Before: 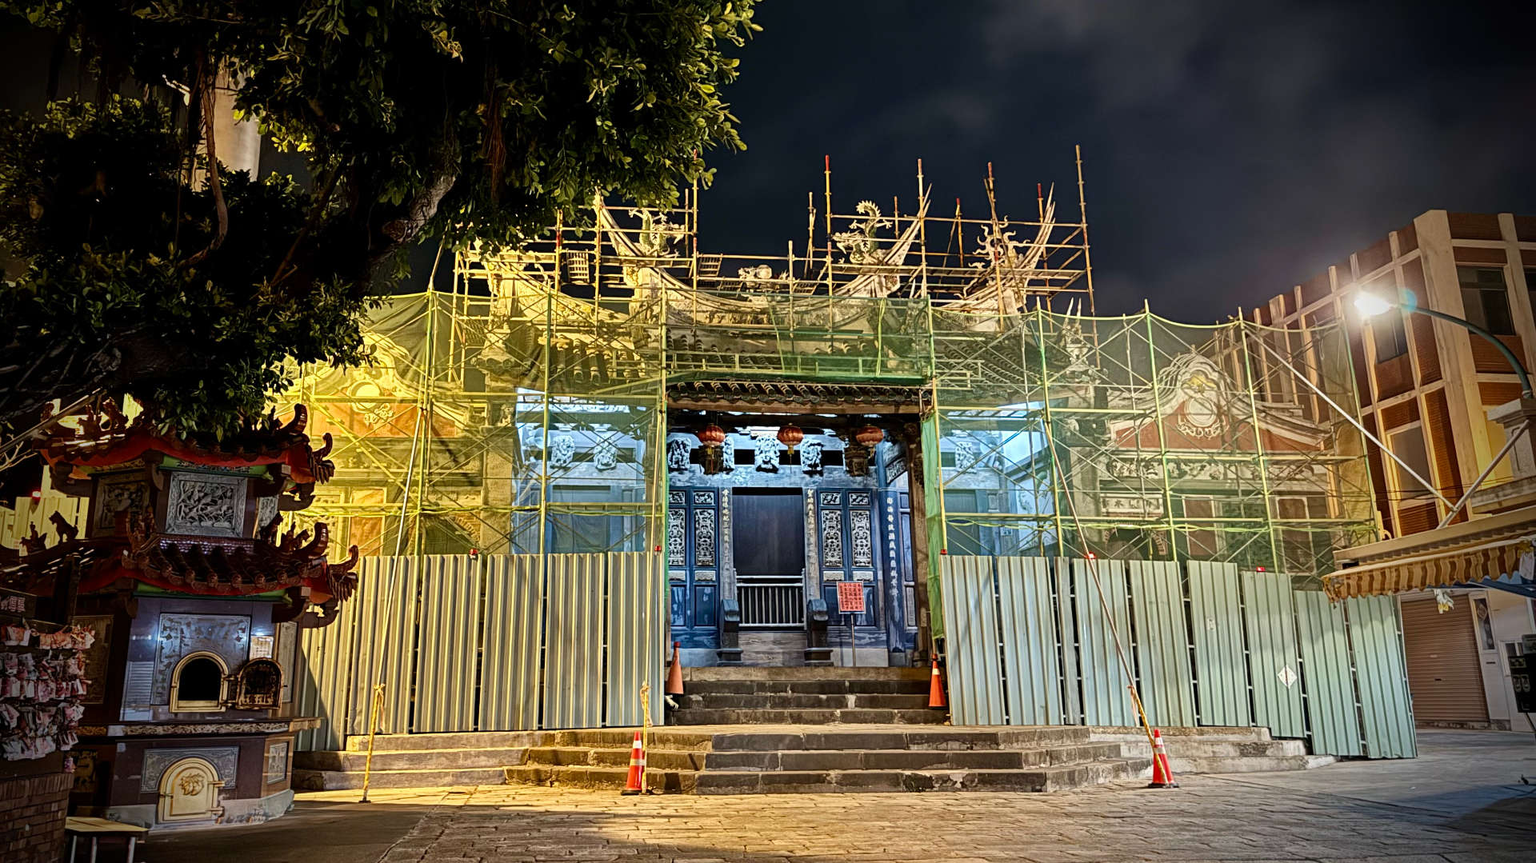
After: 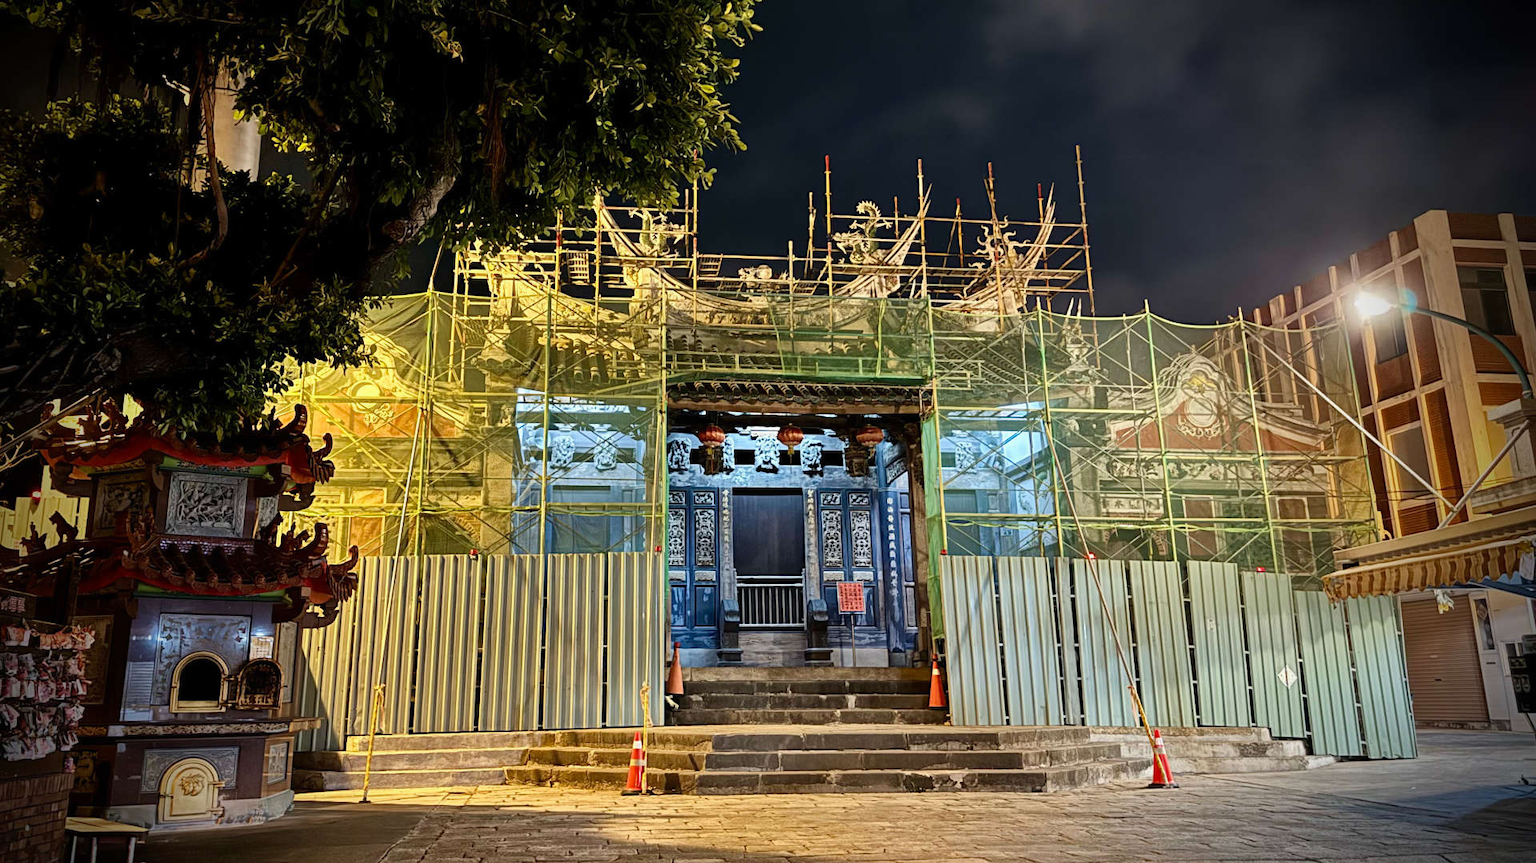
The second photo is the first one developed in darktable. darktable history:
contrast equalizer: y [[0.502, 0.505, 0.512, 0.529, 0.564, 0.588], [0.5 ×6], [0.502, 0.505, 0.512, 0.529, 0.564, 0.588], [0, 0.001, 0.001, 0.004, 0.008, 0.011], [0, 0.001, 0.001, 0.004, 0.008, 0.011]], mix -0.297
